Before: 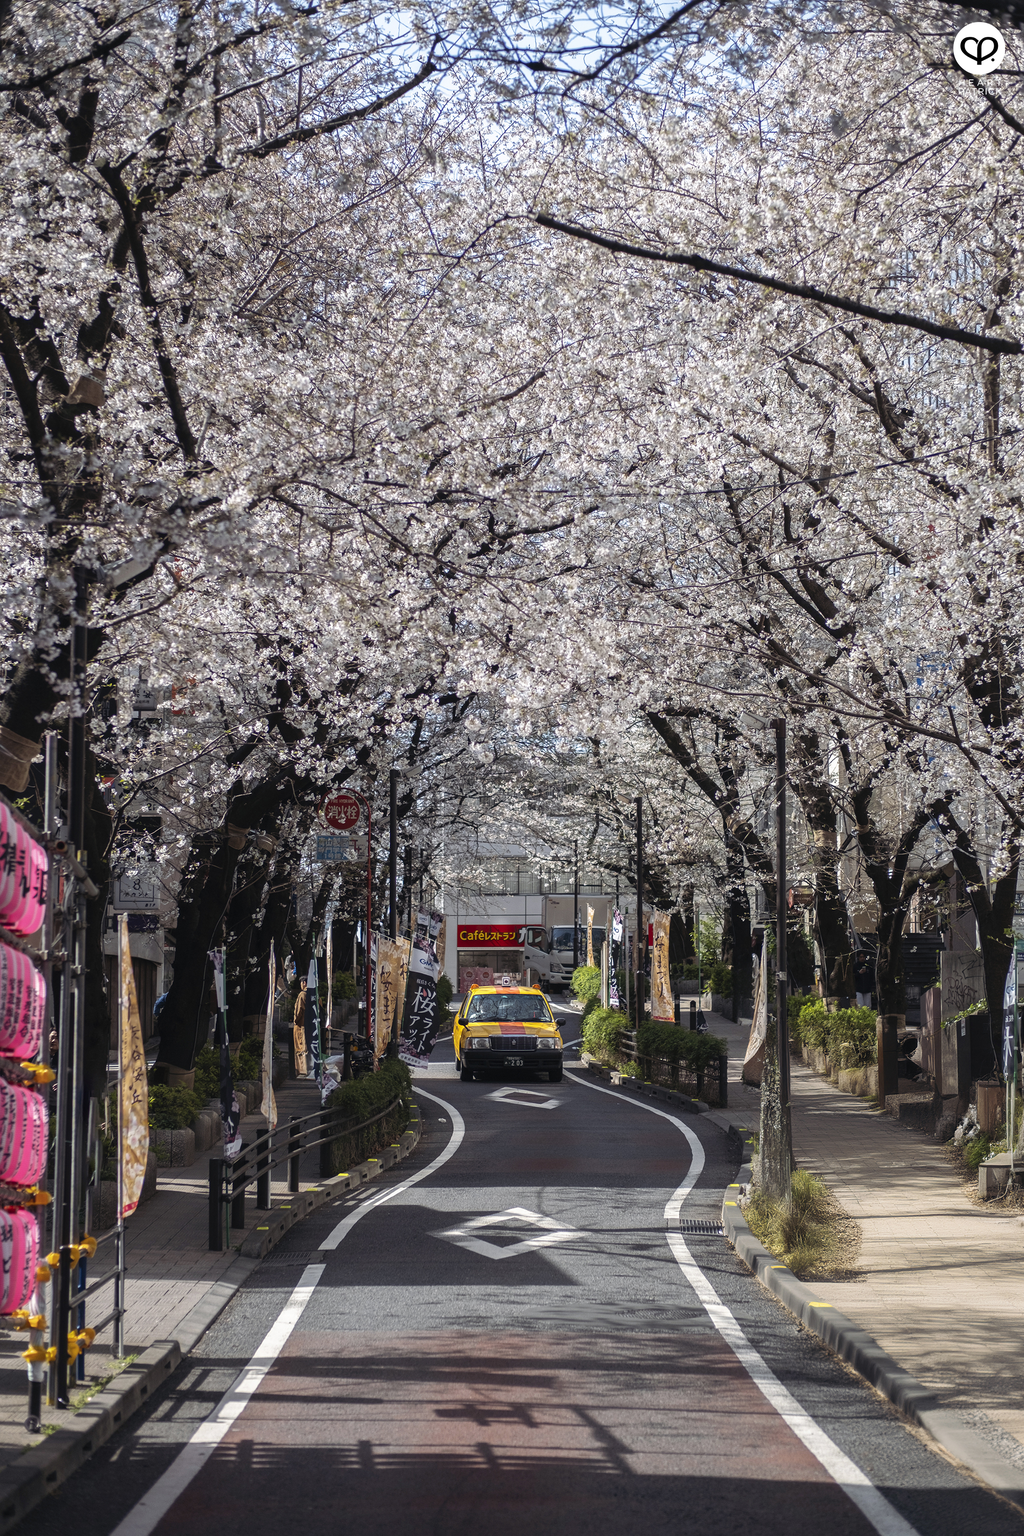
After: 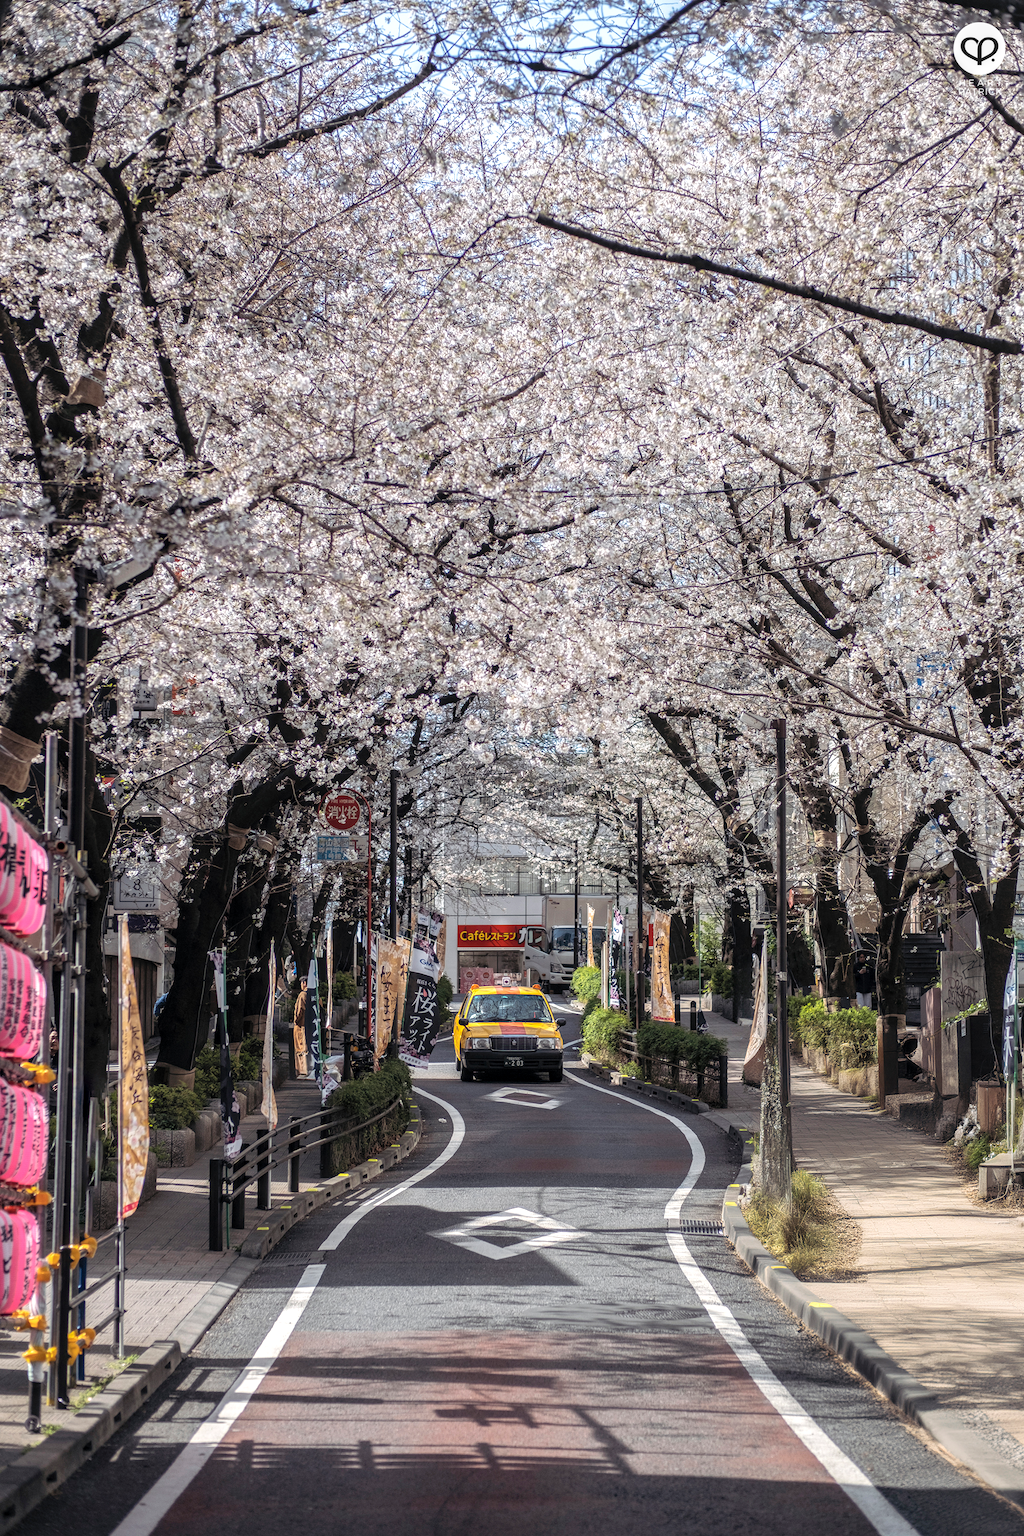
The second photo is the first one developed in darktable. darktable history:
local contrast: detail 130%
contrast brightness saturation: brightness 0.15
